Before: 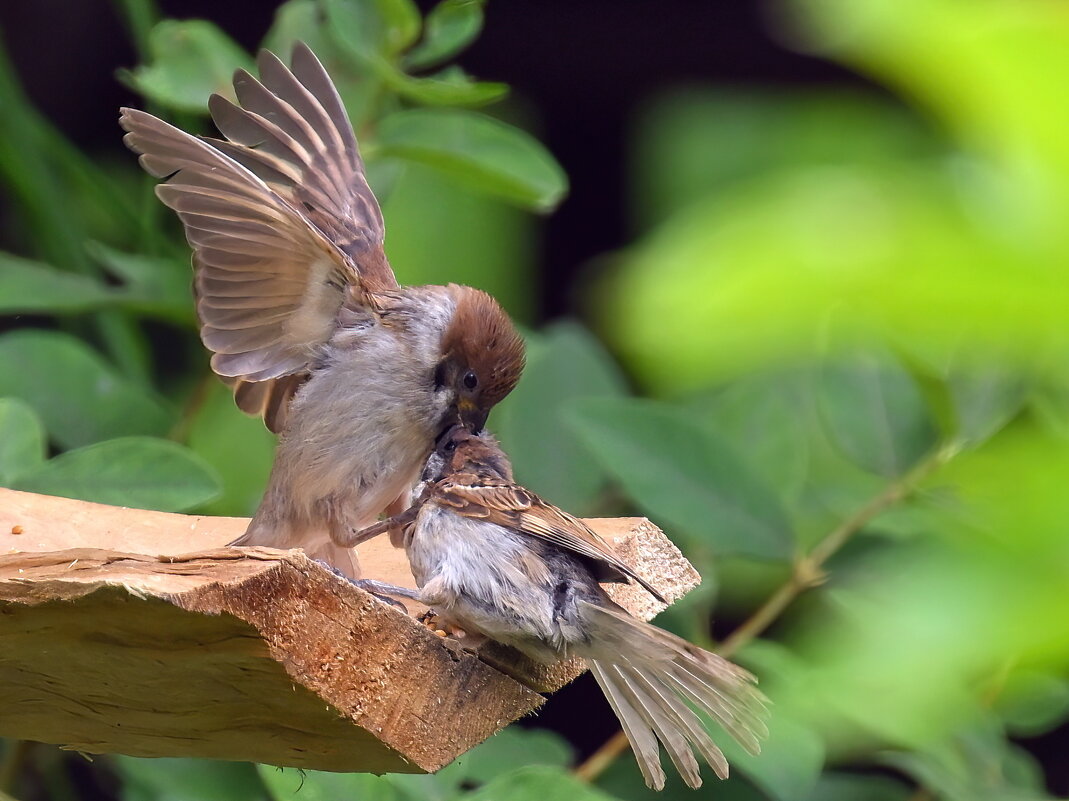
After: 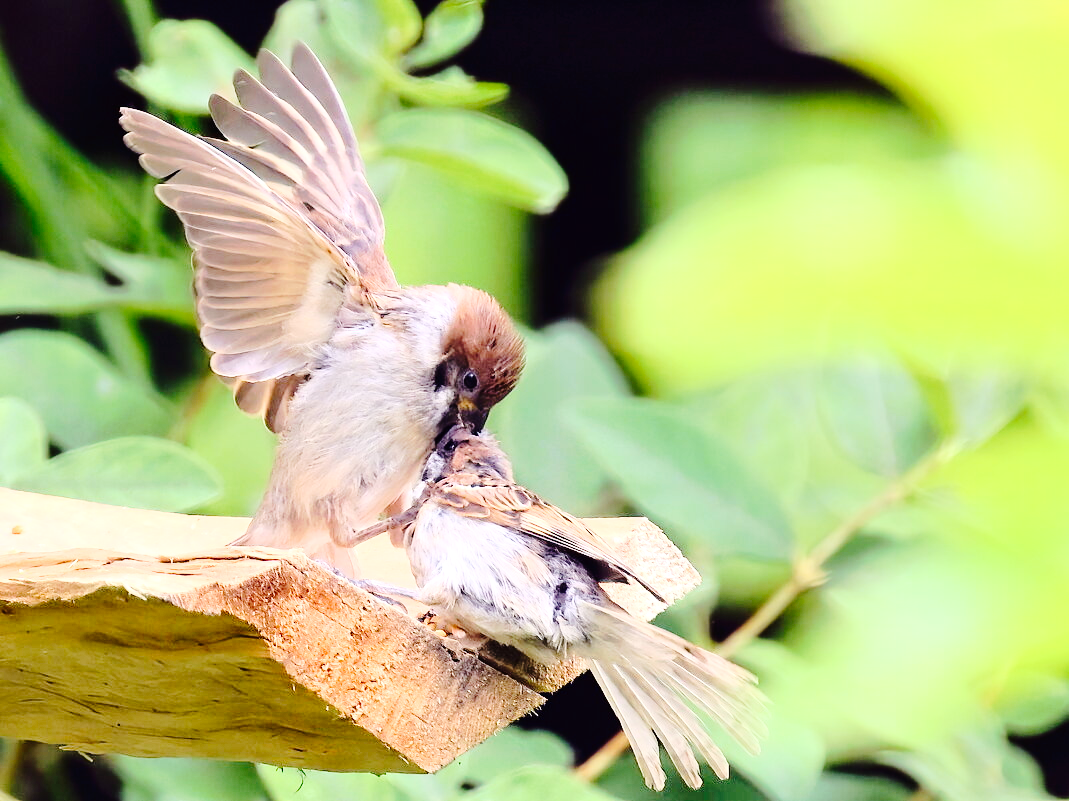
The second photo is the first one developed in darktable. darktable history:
base curve: curves: ch0 [(0, 0) (0.028, 0.03) (0.121, 0.232) (0.46, 0.748) (0.859, 0.968) (1, 1)]
tone curve: curves: ch0 [(0, 0) (0.003, 0.001) (0.011, 0.006) (0.025, 0.012) (0.044, 0.018) (0.069, 0.025) (0.1, 0.045) (0.136, 0.074) (0.177, 0.124) (0.224, 0.196) (0.277, 0.289) (0.335, 0.396) (0.399, 0.495) (0.468, 0.585) (0.543, 0.663) (0.623, 0.728) (0.709, 0.808) (0.801, 0.87) (0.898, 0.932) (1, 1)], preserve colors none
exposure: exposure 0.565 EV, compensate exposure bias true, compensate highlight preservation false
